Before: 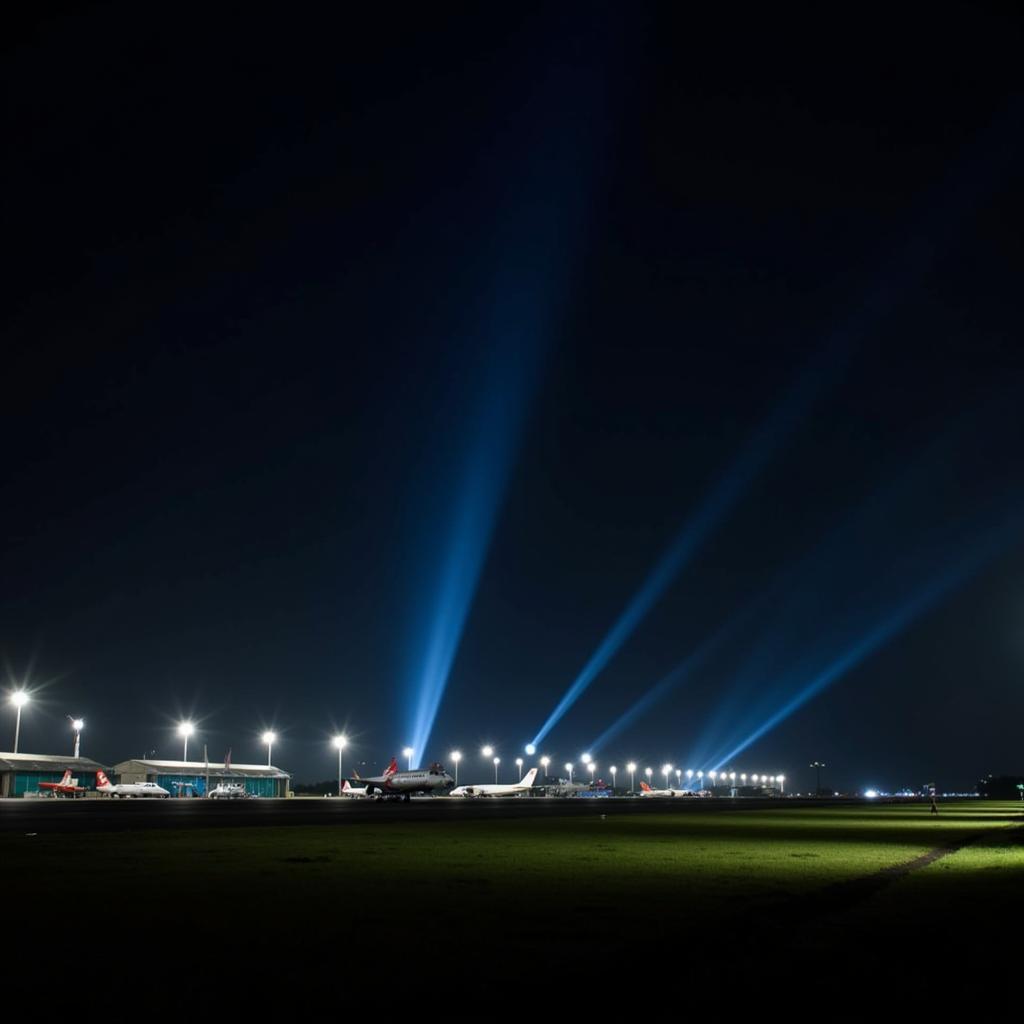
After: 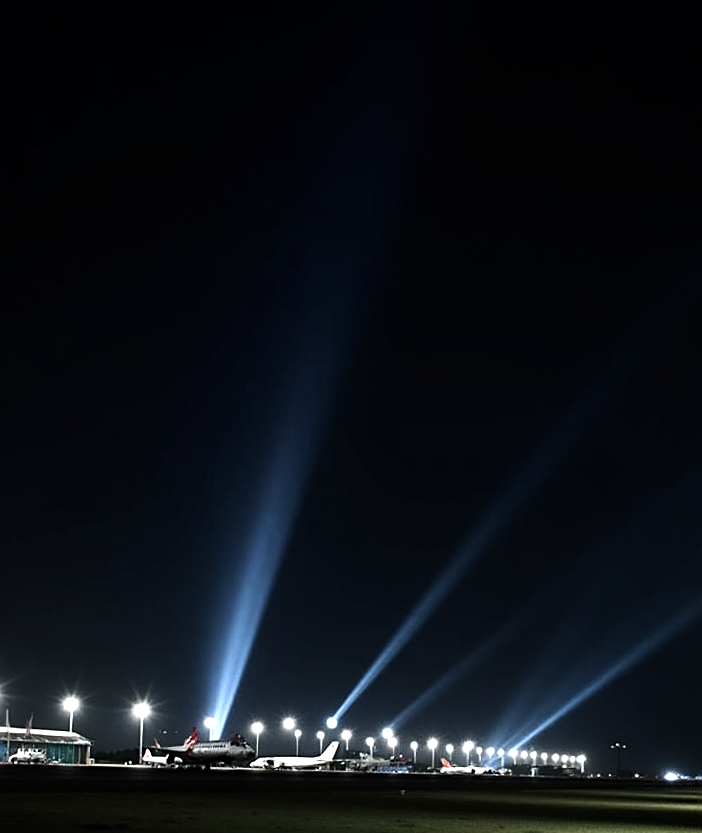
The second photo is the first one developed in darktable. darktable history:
color zones: curves: ch0 [(0, 0.559) (0.153, 0.551) (0.229, 0.5) (0.429, 0.5) (0.571, 0.5) (0.714, 0.5) (0.857, 0.5) (1, 0.559)]; ch1 [(0, 0.417) (0.112, 0.336) (0.213, 0.26) (0.429, 0.34) (0.571, 0.35) (0.683, 0.331) (0.857, 0.344) (1, 0.417)]
sharpen: on, module defaults
crop: left 18.479%, right 12.2%, bottom 13.971%
tone equalizer: -8 EV -1.08 EV, -7 EV -1.01 EV, -6 EV -0.867 EV, -5 EV -0.578 EV, -3 EV 0.578 EV, -2 EV 0.867 EV, -1 EV 1.01 EV, +0 EV 1.08 EV, edges refinement/feathering 500, mask exposure compensation -1.57 EV, preserve details no
rotate and perspective: rotation 1.57°, crop left 0.018, crop right 0.982, crop top 0.039, crop bottom 0.961
